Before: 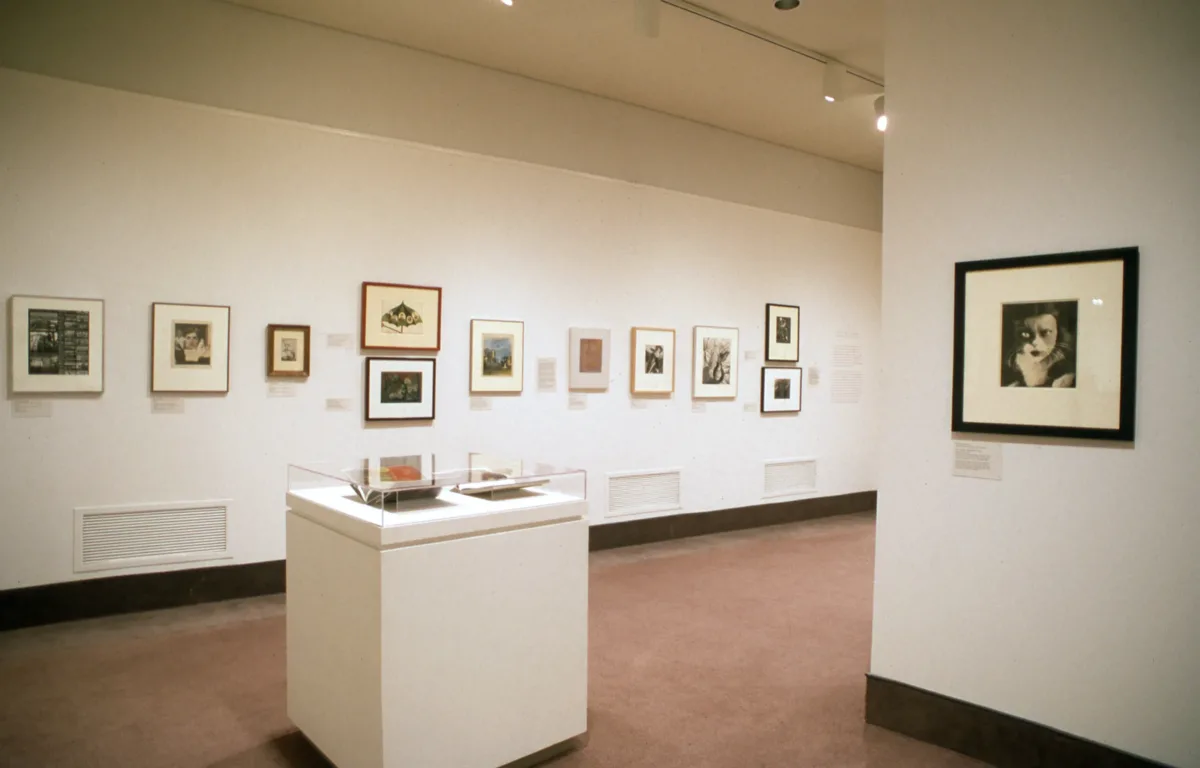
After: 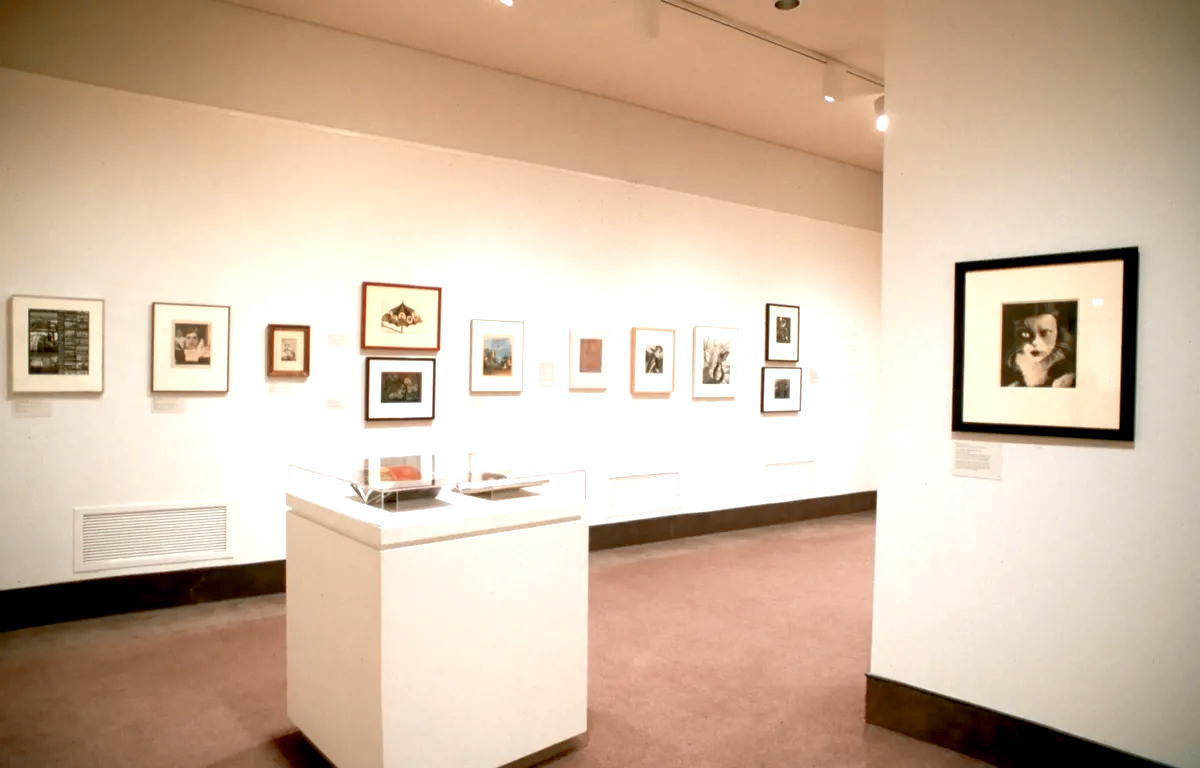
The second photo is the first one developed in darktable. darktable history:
exposure: black level correction 0.012, exposure 0.699 EV, compensate highlight preservation false
color zones: curves: ch2 [(0, 0.5) (0.084, 0.497) (0.323, 0.335) (0.4, 0.497) (1, 0.5)]
